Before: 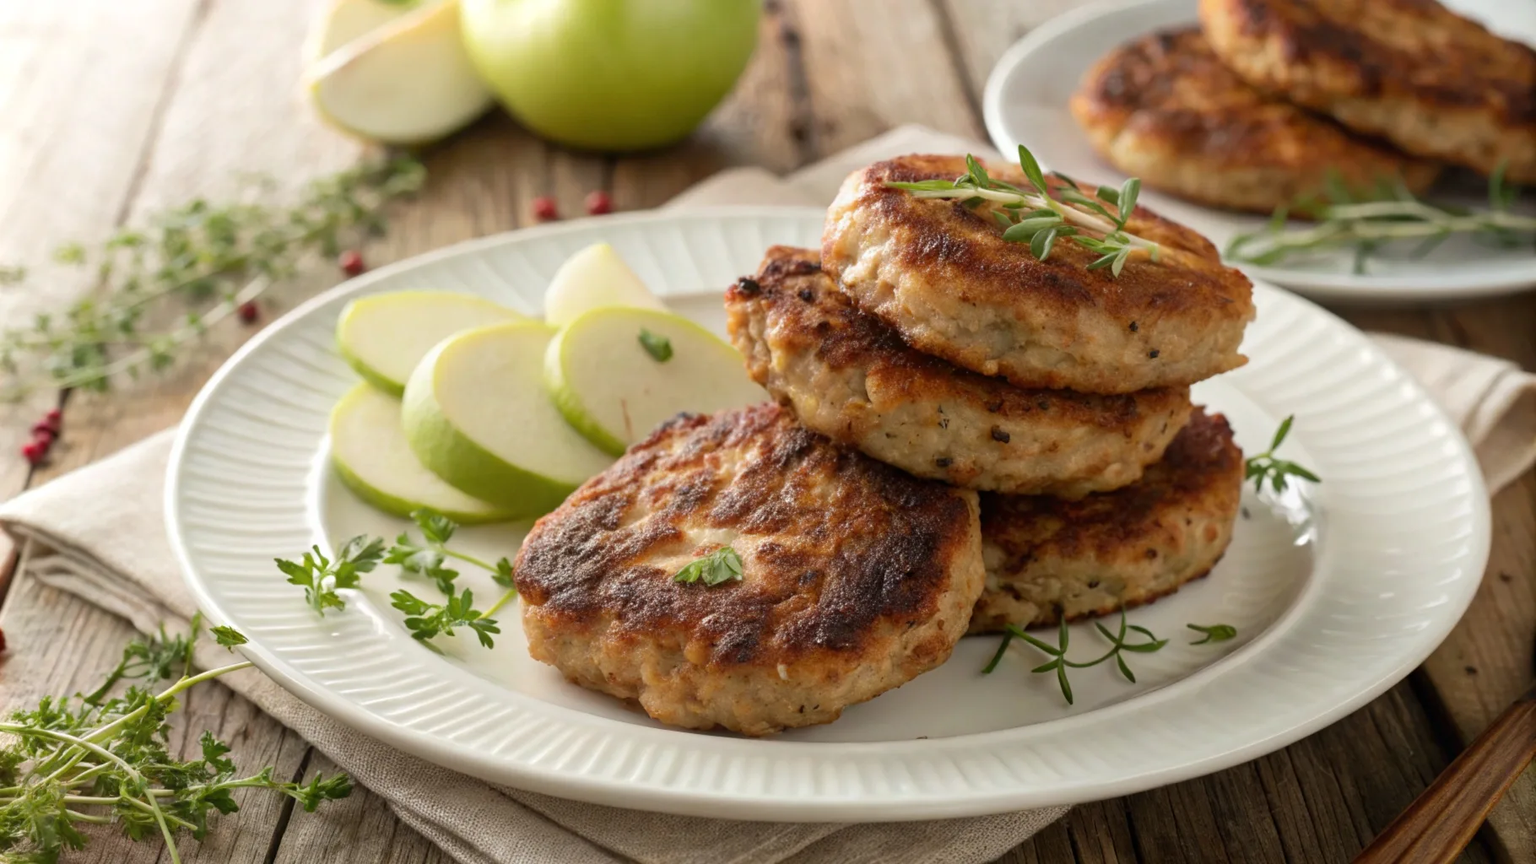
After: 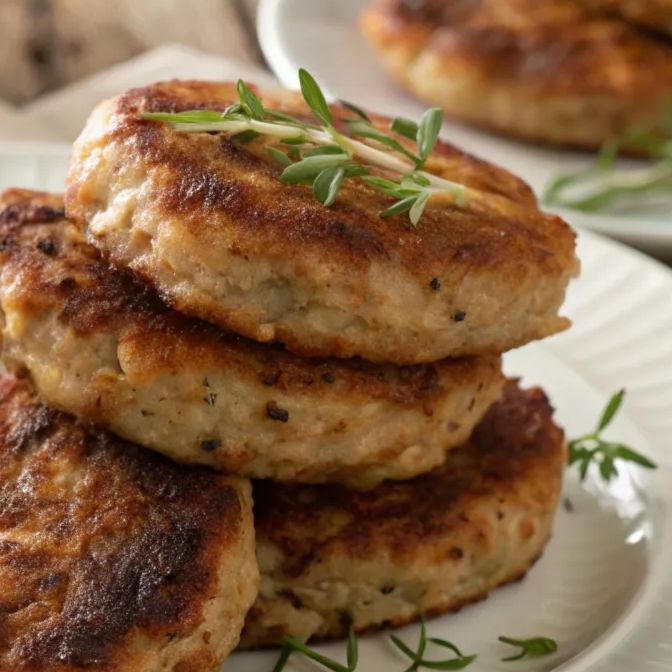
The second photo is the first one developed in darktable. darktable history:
crop and rotate: left 49.936%, top 10.094%, right 13.136%, bottom 24.256%
rgb levels: preserve colors max RGB
